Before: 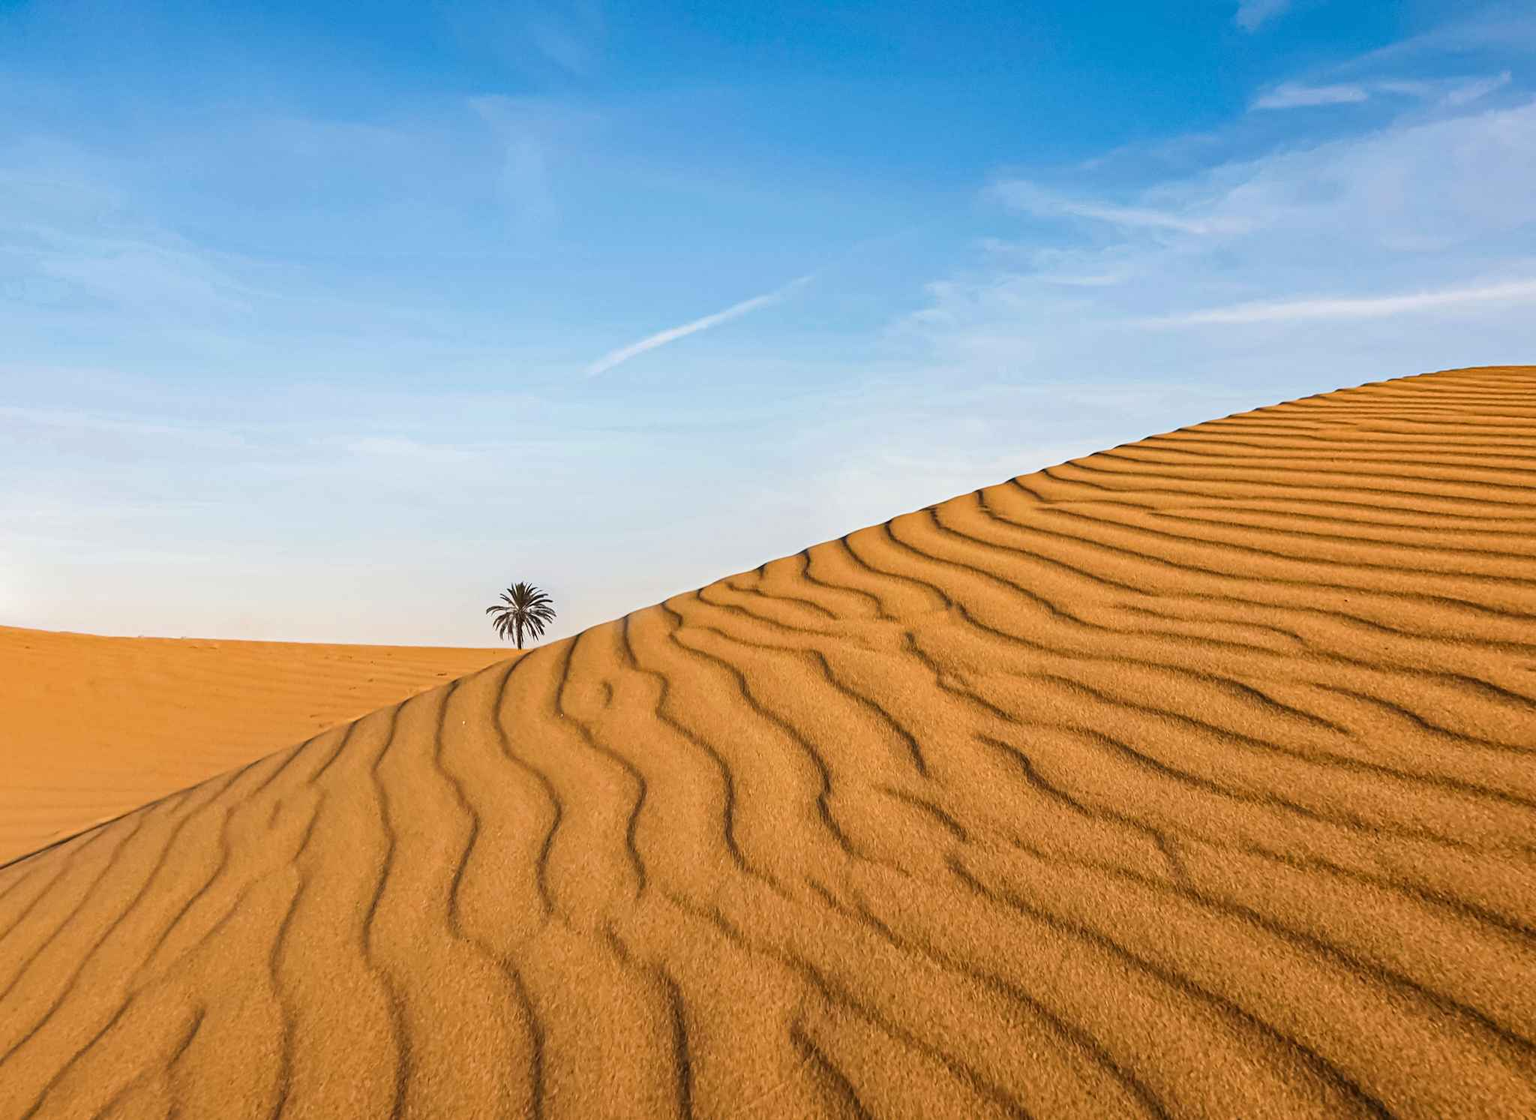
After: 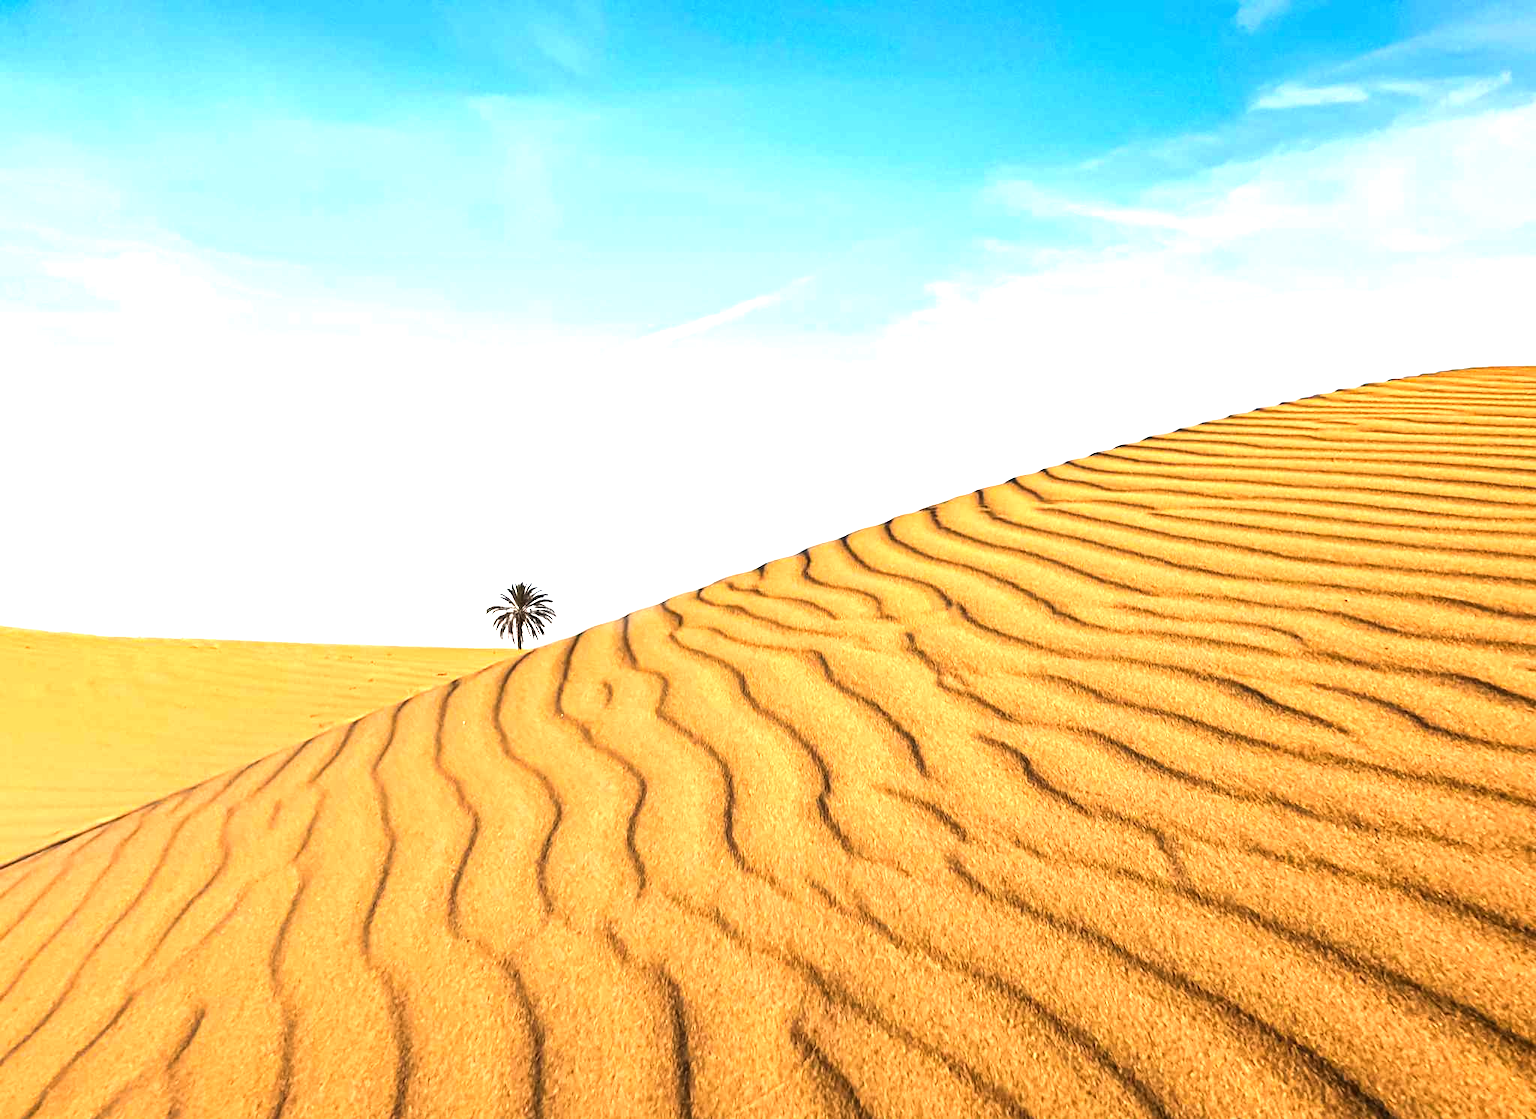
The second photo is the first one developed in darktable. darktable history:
exposure: black level correction 0, exposure 0.704 EV, compensate highlight preservation false
tone equalizer: -8 EV -0.77 EV, -7 EV -0.704 EV, -6 EV -0.622 EV, -5 EV -0.378 EV, -3 EV 0.387 EV, -2 EV 0.6 EV, -1 EV 0.696 EV, +0 EV 0.758 EV, edges refinement/feathering 500, mask exposure compensation -1.57 EV, preserve details no
